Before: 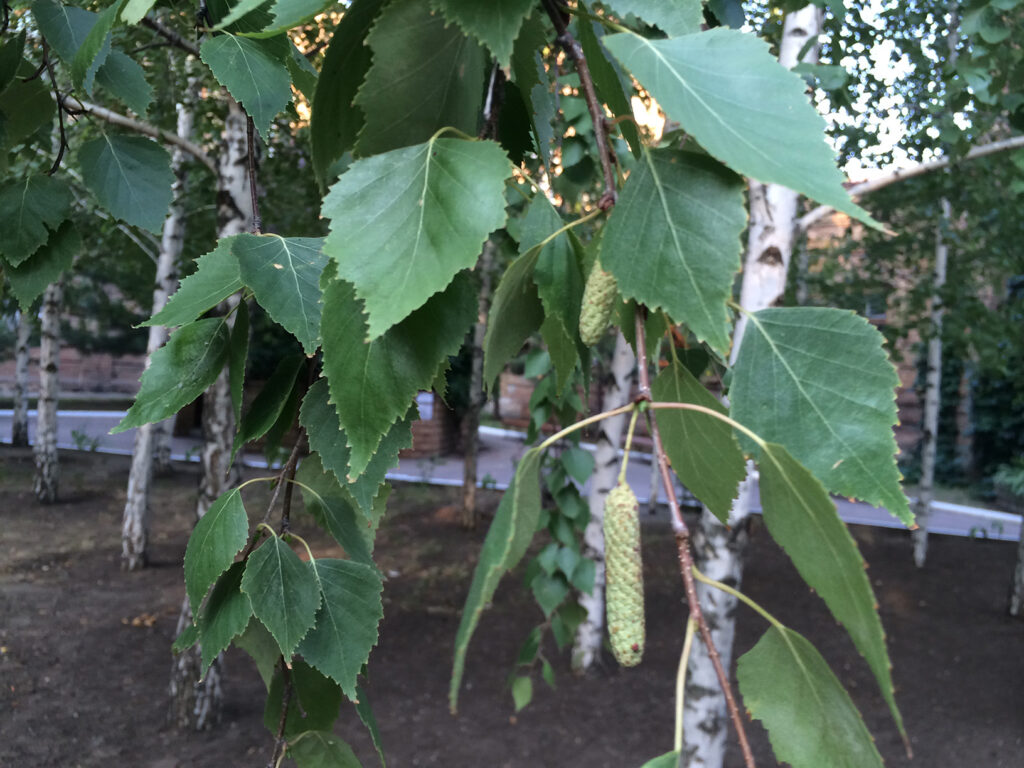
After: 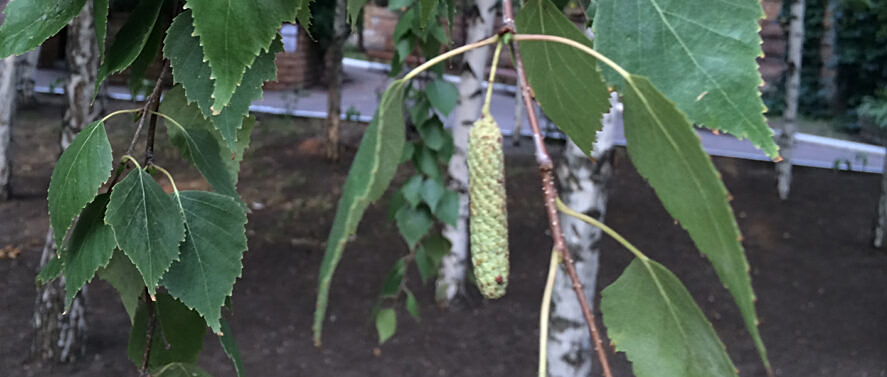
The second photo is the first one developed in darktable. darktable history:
sharpen: on, module defaults
crop and rotate: left 13.303%, top 47.922%, bottom 2.906%
